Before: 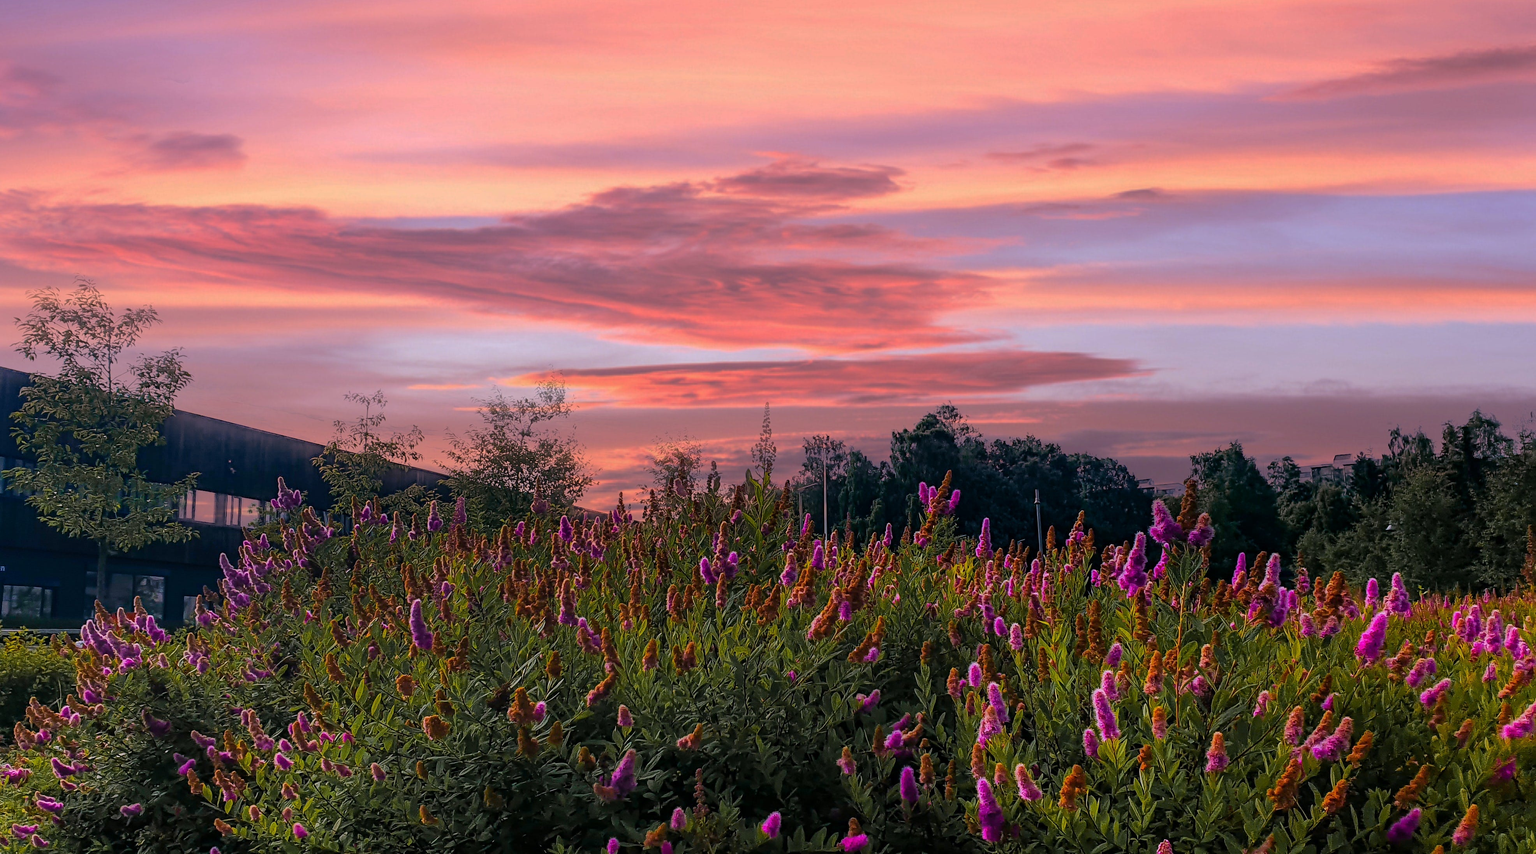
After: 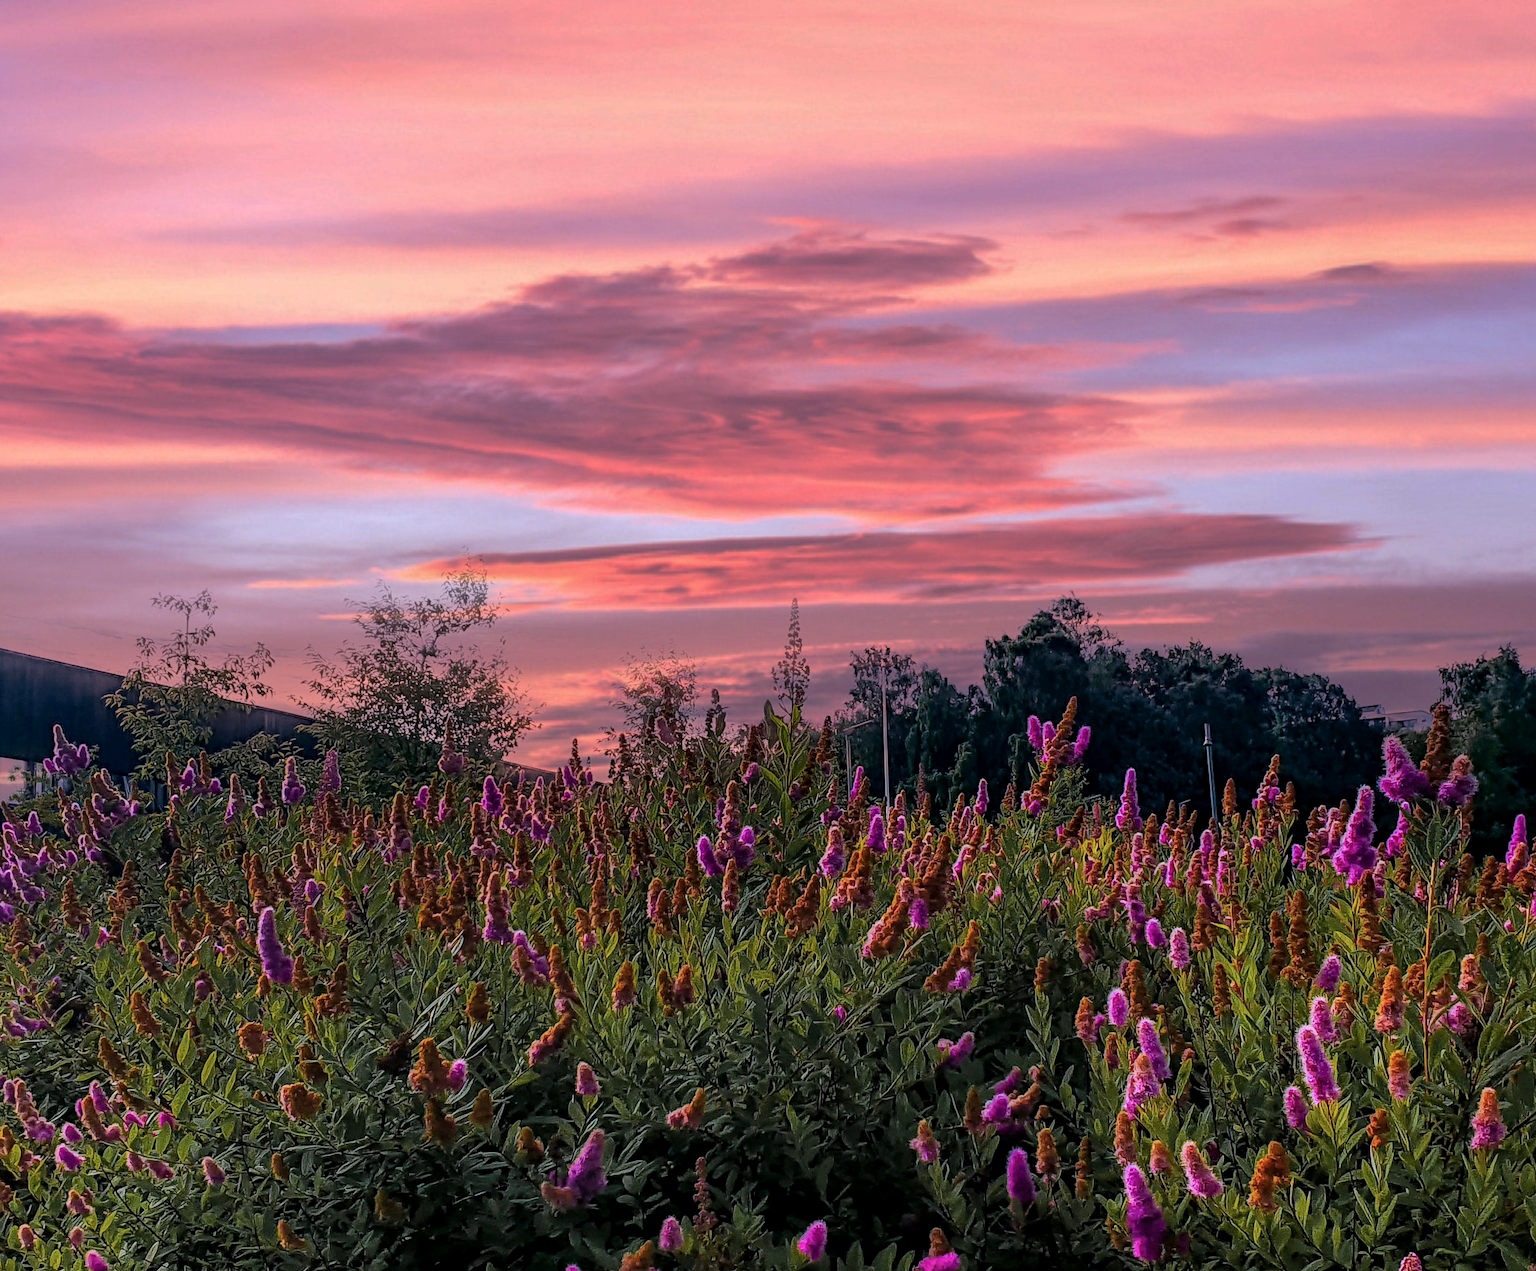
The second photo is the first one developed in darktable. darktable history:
local contrast: on, module defaults
color correction: highlights a* -0.772, highlights b* -8.92
crop and rotate: left 15.446%, right 17.836%
rotate and perspective: rotation -1°, crop left 0.011, crop right 0.989, crop top 0.025, crop bottom 0.975
